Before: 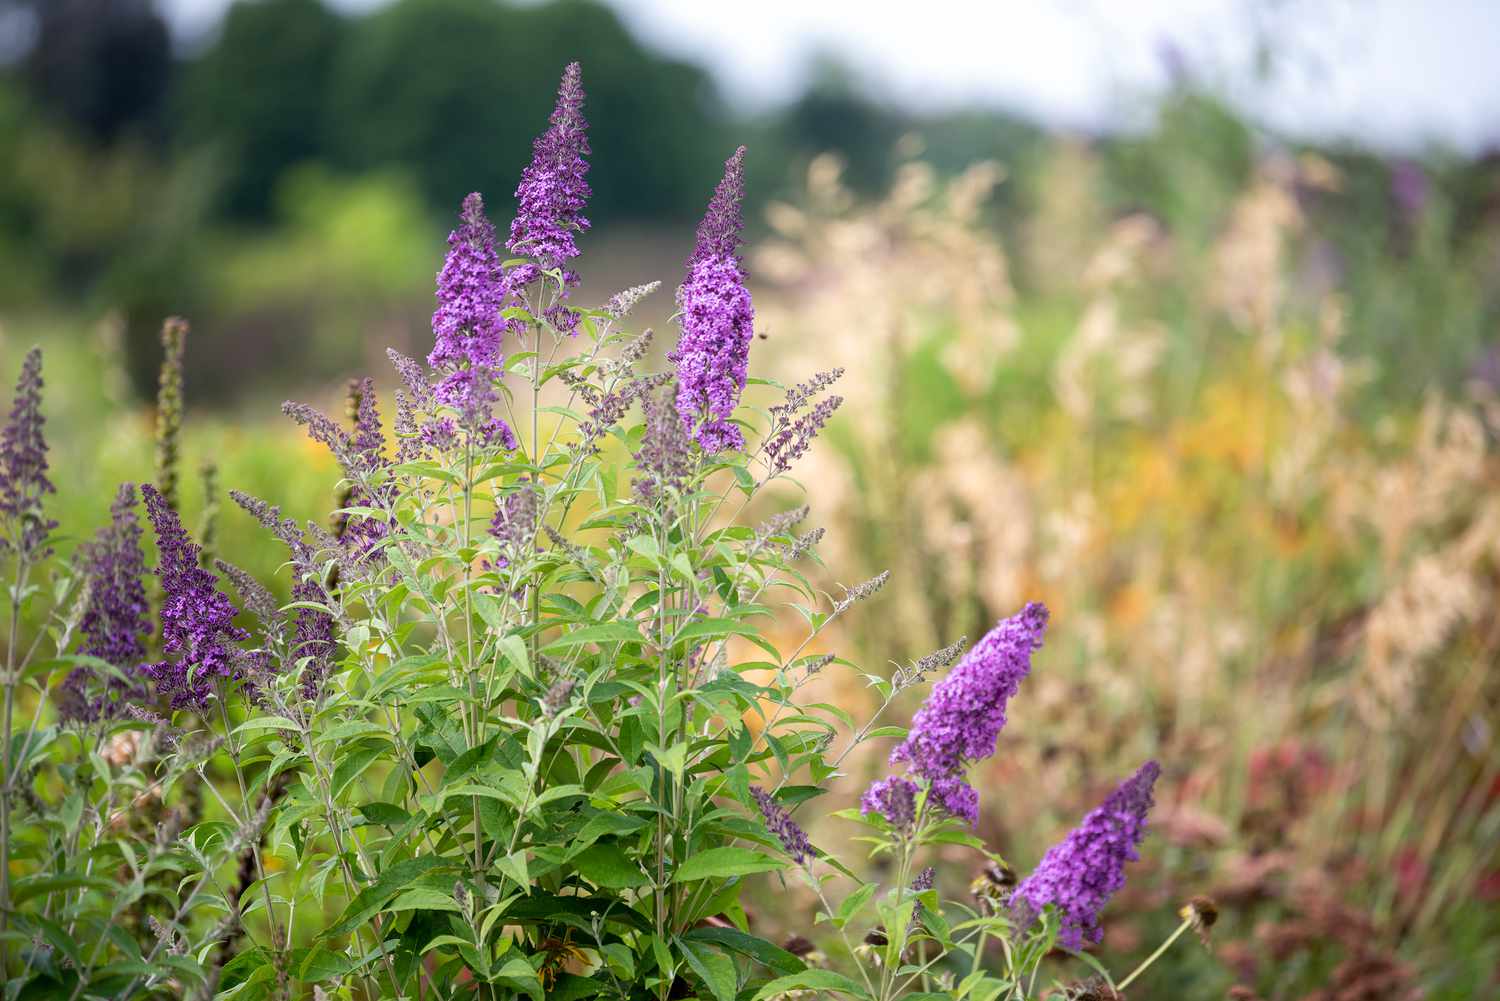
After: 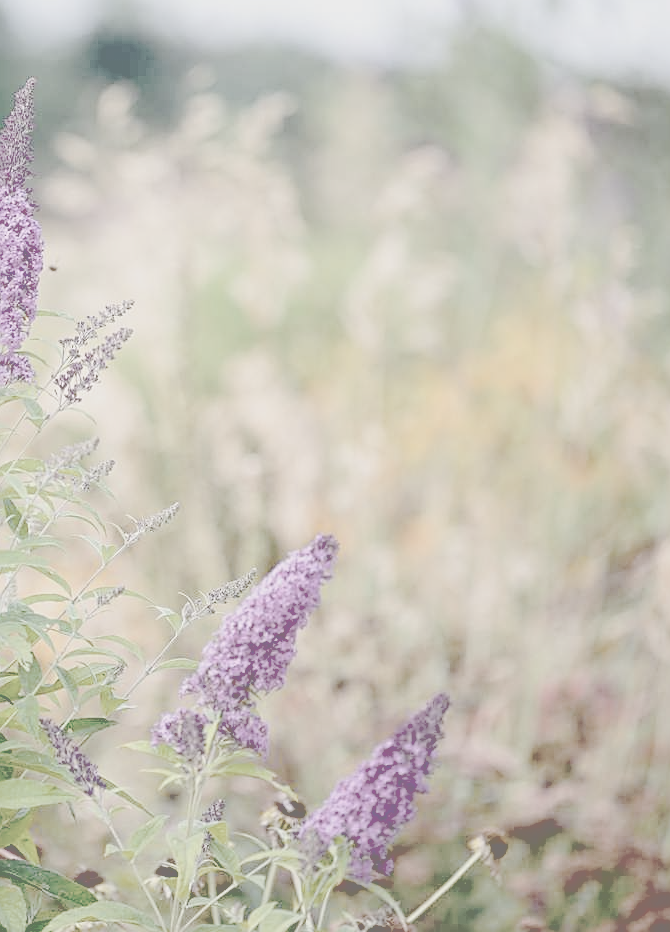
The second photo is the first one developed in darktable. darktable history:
sharpen: on, module defaults
contrast brightness saturation: contrast -0.312, brightness 0.736, saturation -0.778
crop: left 47.363%, top 6.881%, right 7.968%
color zones: curves: ch0 [(0.004, 0.306) (0.107, 0.448) (0.252, 0.656) (0.41, 0.398) (0.595, 0.515) (0.768, 0.628)]; ch1 [(0.07, 0.323) (0.151, 0.452) (0.252, 0.608) (0.346, 0.221) (0.463, 0.189) (0.61, 0.368) (0.735, 0.395) (0.921, 0.412)]; ch2 [(0, 0.476) (0.132, 0.512) (0.243, 0.512) (0.397, 0.48) (0.522, 0.376) (0.634, 0.536) (0.761, 0.46)], mix -93.55%
exposure: black level correction 0.054, exposure -0.034 EV, compensate exposure bias true, compensate highlight preservation false
